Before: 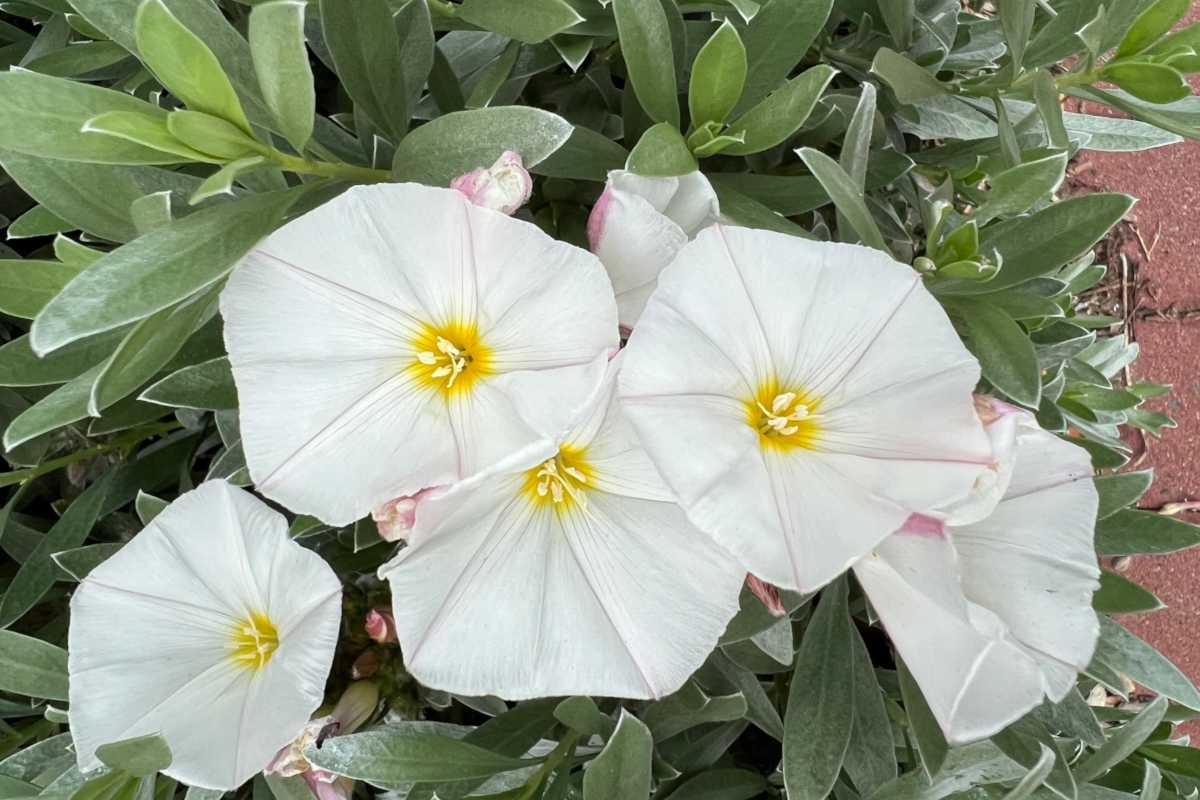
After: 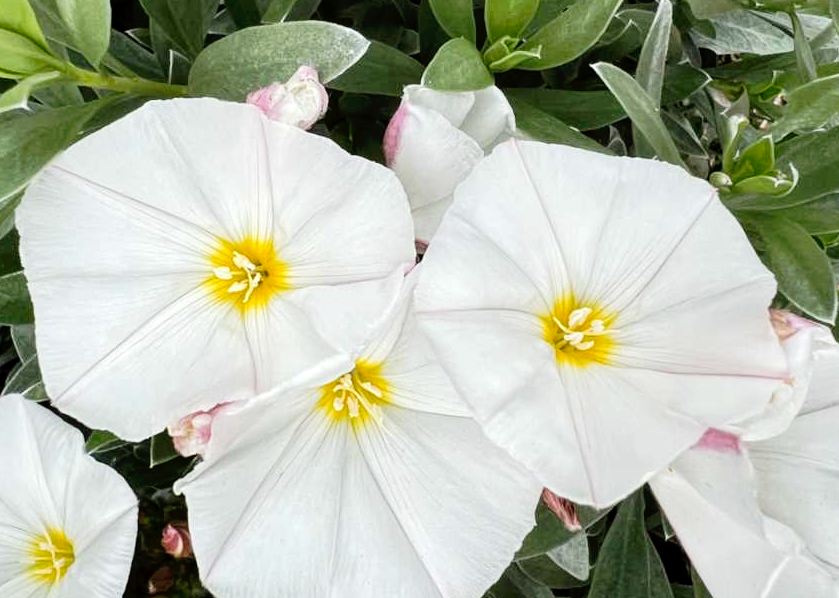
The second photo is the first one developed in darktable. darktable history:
crop and rotate: left 17.046%, top 10.659%, right 12.989%, bottom 14.553%
tone equalizer: on, module defaults
tone curve: curves: ch0 [(0, 0) (0.003, 0.007) (0.011, 0.01) (0.025, 0.018) (0.044, 0.028) (0.069, 0.034) (0.1, 0.04) (0.136, 0.051) (0.177, 0.104) (0.224, 0.161) (0.277, 0.234) (0.335, 0.316) (0.399, 0.41) (0.468, 0.487) (0.543, 0.577) (0.623, 0.679) (0.709, 0.769) (0.801, 0.854) (0.898, 0.922) (1, 1)], preserve colors none
local contrast: highlights 100%, shadows 100%, detail 120%, midtone range 0.2
